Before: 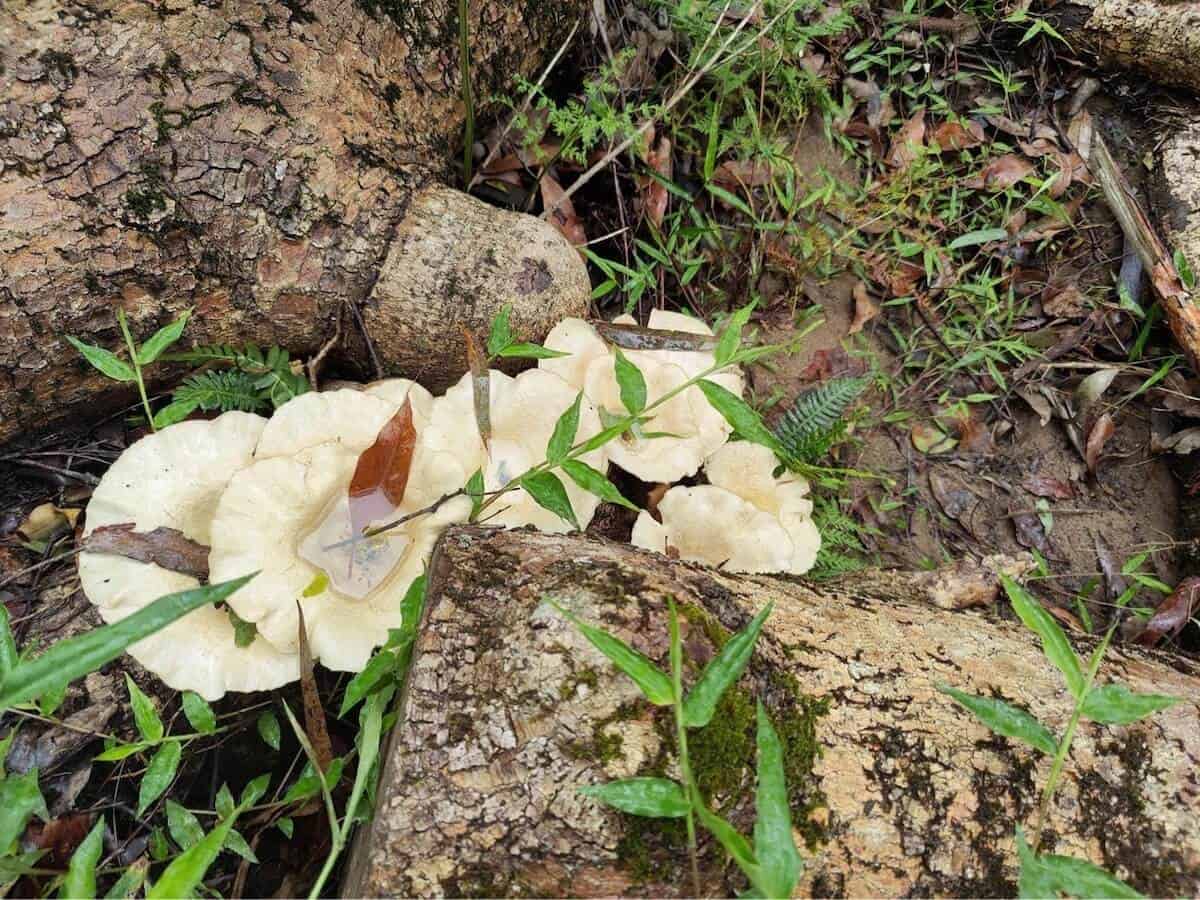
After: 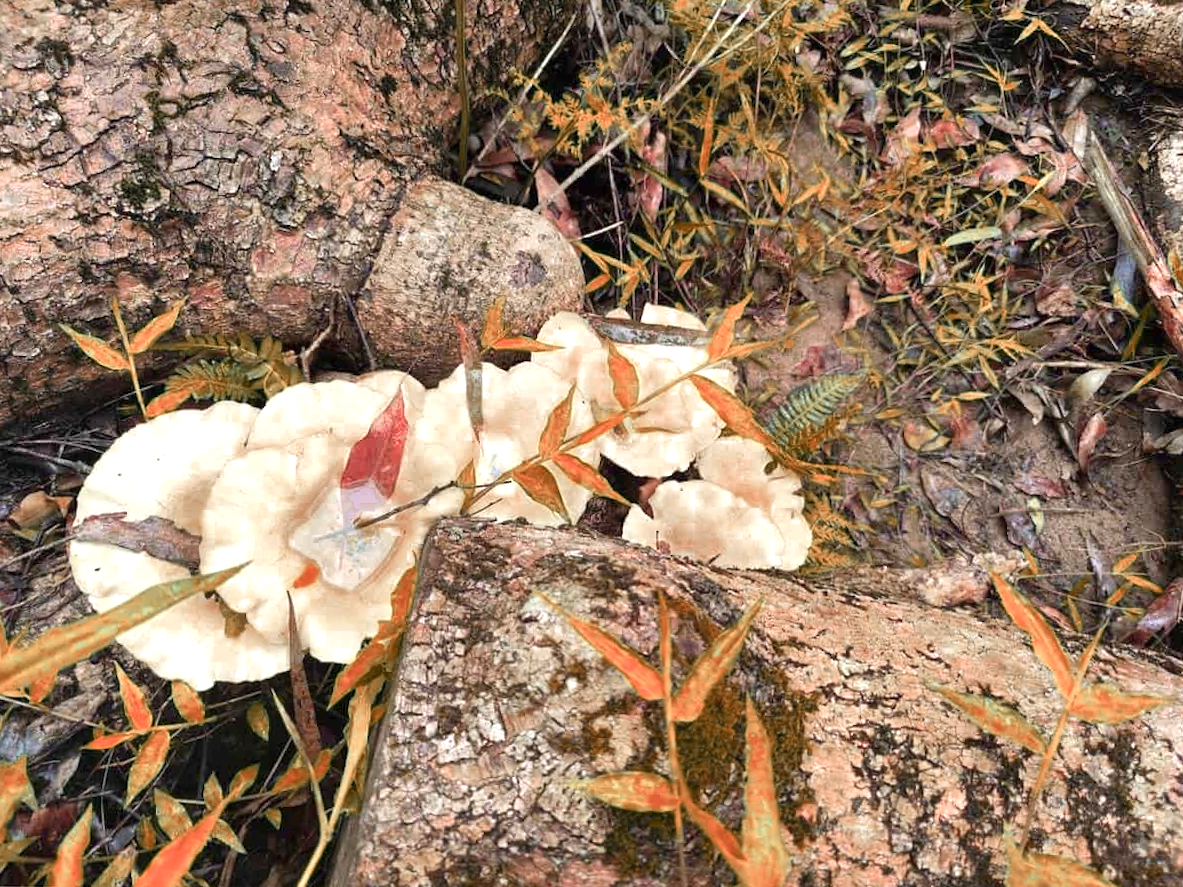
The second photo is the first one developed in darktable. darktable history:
exposure: black level correction 0, exposure 0.693 EV, compensate exposure bias true, compensate highlight preservation false
color zones: curves: ch0 [(0.006, 0.385) (0.143, 0.563) (0.243, 0.321) (0.352, 0.464) (0.516, 0.456) (0.625, 0.5) (0.75, 0.5) (0.875, 0.5)]; ch1 [(0, 0.5) (0.134, 0.504) (0.246, 0.463) (0.421, 0.515) (0.5, 0.56) (0.625, 0.5) (0.75, 0.5) (0.875, 0.5)]; ch2 [(0, 0.5) (0.131, 0.426) (0.307, 0.289) (0.38, 0.188) (0.513, 0.216) (0.625, 0.548) (0.75, 0.468) (0.838, 0.396) (0.971, 0.311)]
crop and rotate: angle -0.615°
